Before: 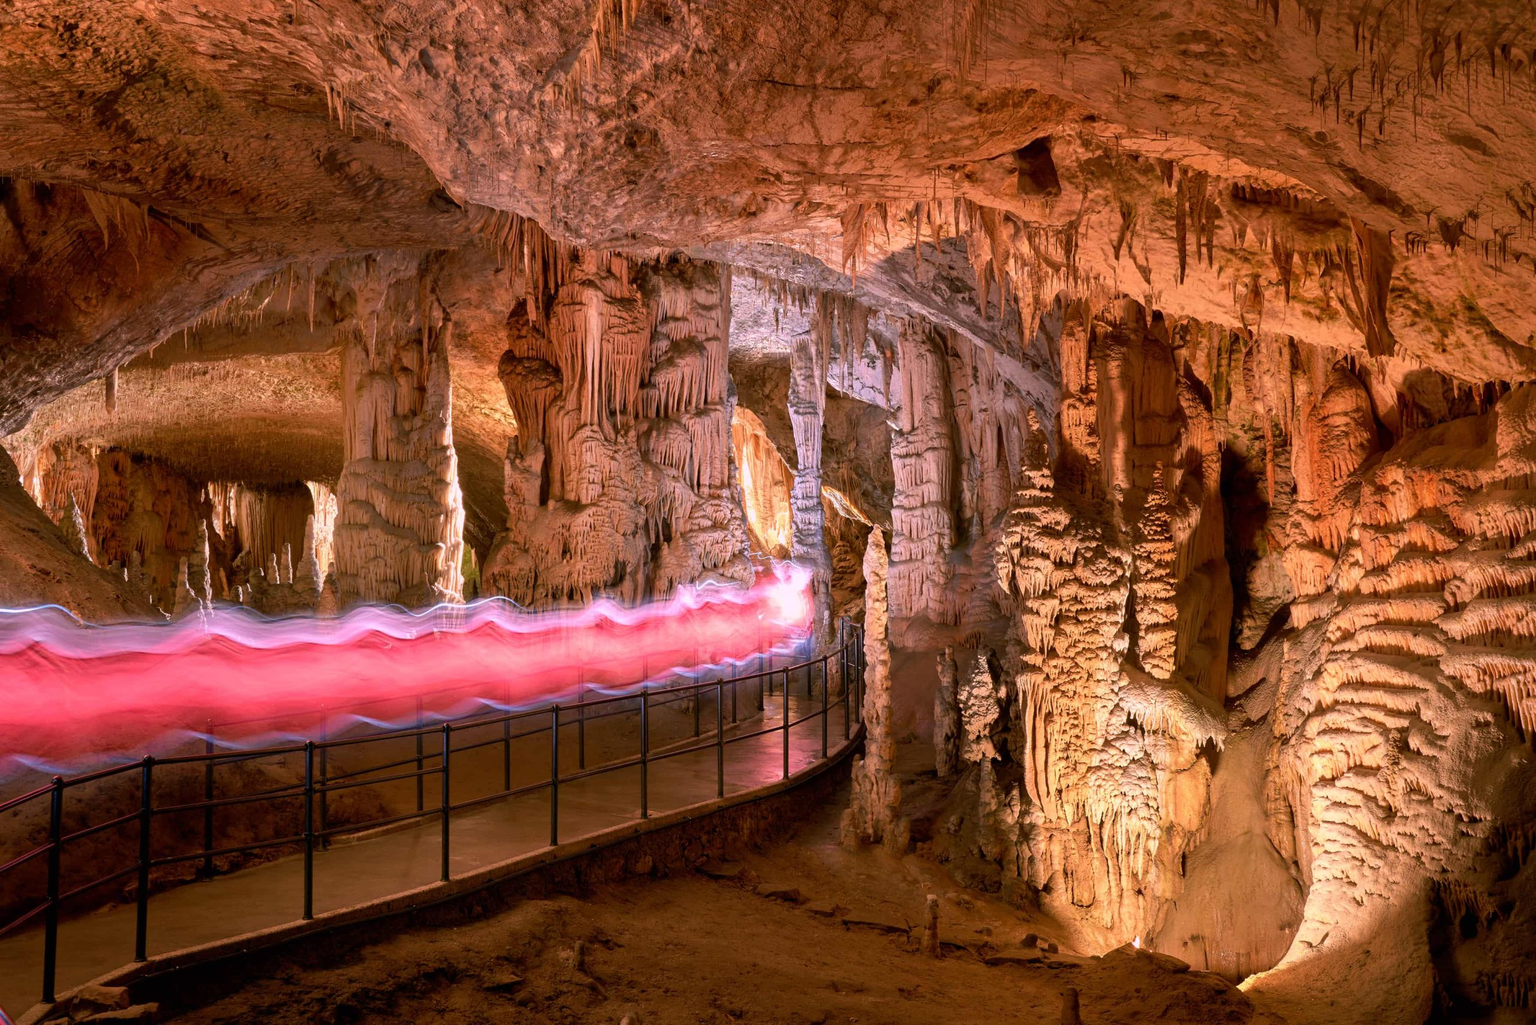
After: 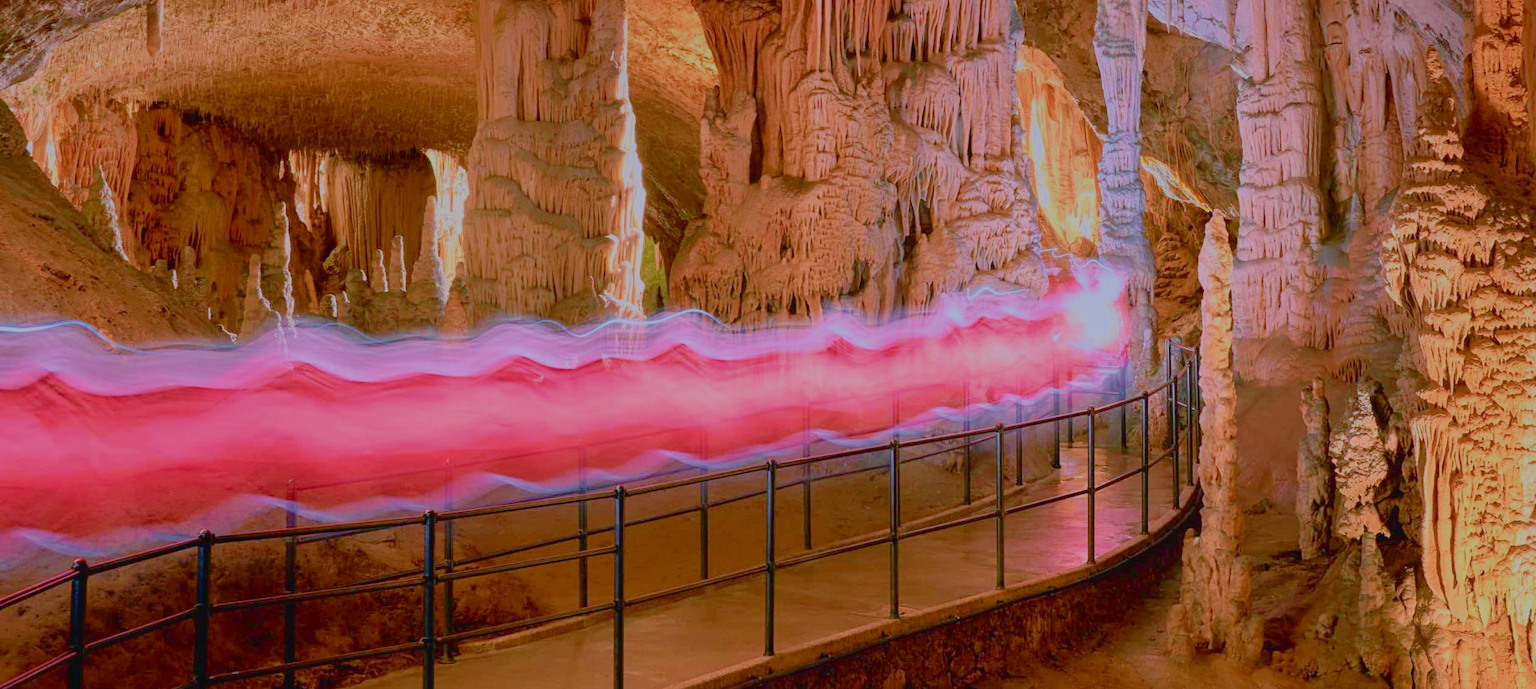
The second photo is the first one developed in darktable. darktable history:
tone curve: curves: ch0 [(0, 0.022) (0.114, 0.088) (0.282, 0.316) (0.446, 0.511) (0.613, 0.693) (0.786, 0.843) (0.999, 0.949)]; ch1 [(0, 0) (0.395, 0.343) (0.463, 0.427) (0.486, 0.474) (0.503, 0.5) (0.535, 0.522) (0.555, 0.566) (0.594, 0.614) (0.755, 0.793) (1, 1)]; ch2 [(0, 0) (0.369, 0.388) (0.449, 0.431) (0.501, 0.5) (0.528, 0.517) (0.561, 0.59) (0.612, 0.646) (0.697, 0.721) (1, 1)], color space Lab, independent channels, preserve colors none
shadows and highlights: shadows 10, white point adjustment 1, highlights -40
white balance: red 0.954, blue 1.079
graduated density: on, module defaults
filmic rgb: black relative exposure -16 EV, white relative exposure 8 EV, threshold 3 EV, hardness 4.17, latitude 50%, contrast 0.5, color science v5 (2021), contrast in shadows safe, contrast in highlights safe, enable highlight reconstruction true
crop: top 36.498%, right 27.964%, bottom 14.995%
